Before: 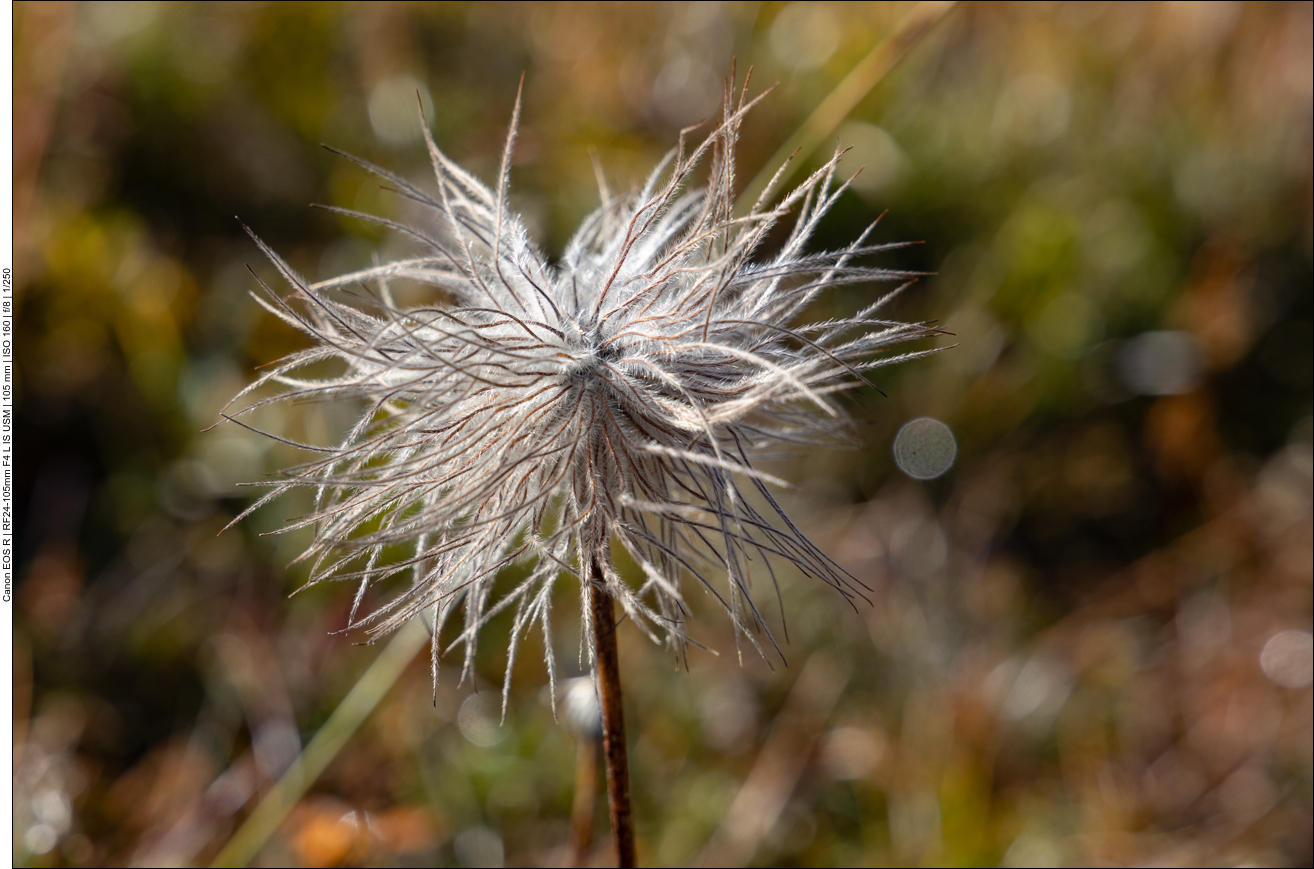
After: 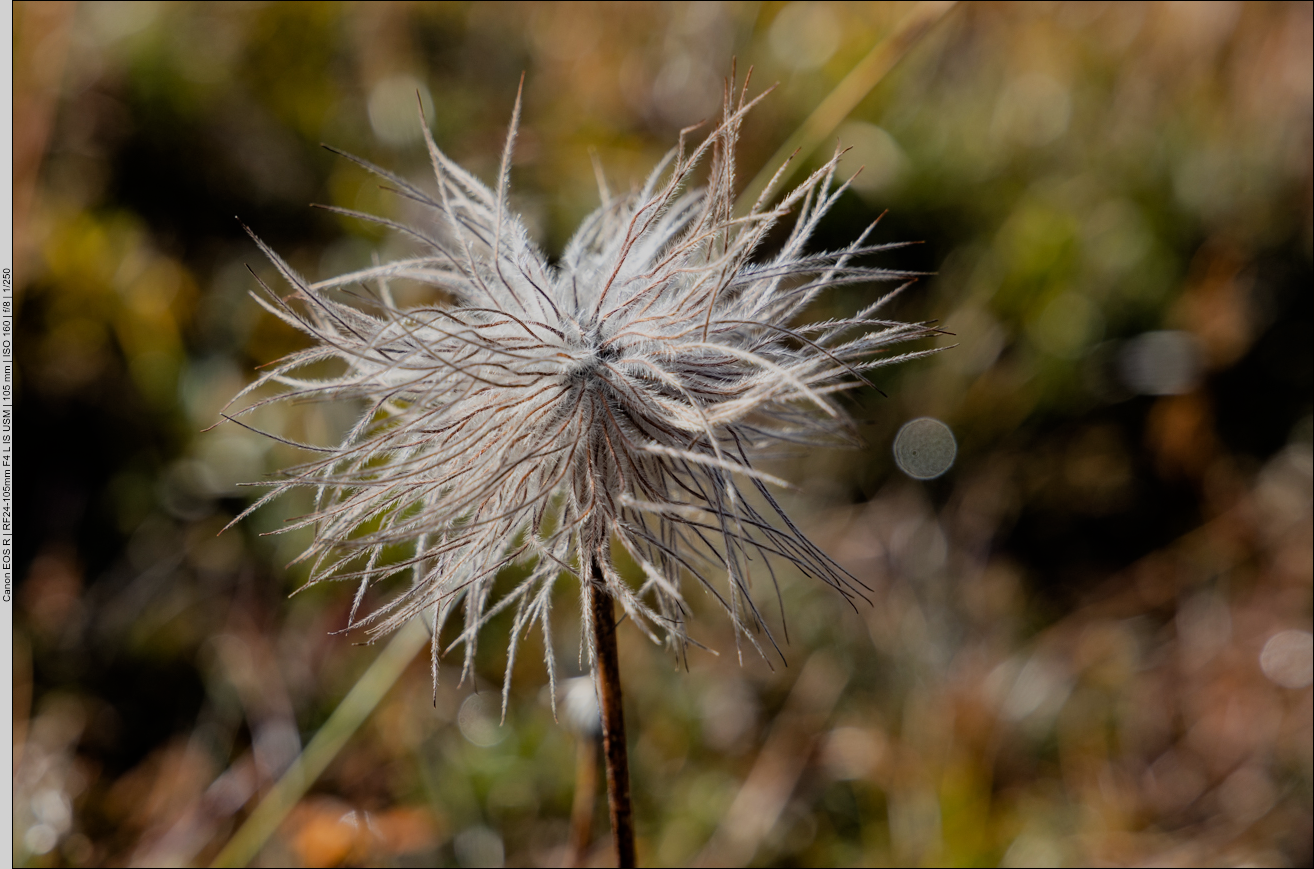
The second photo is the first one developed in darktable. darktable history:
exposure: exposure -0.043 EV, compensate highlight preservation false
filmic rgb: black relative exposure -7.49 EV, white relative exposure 4.82 EV, hardness 3.39
